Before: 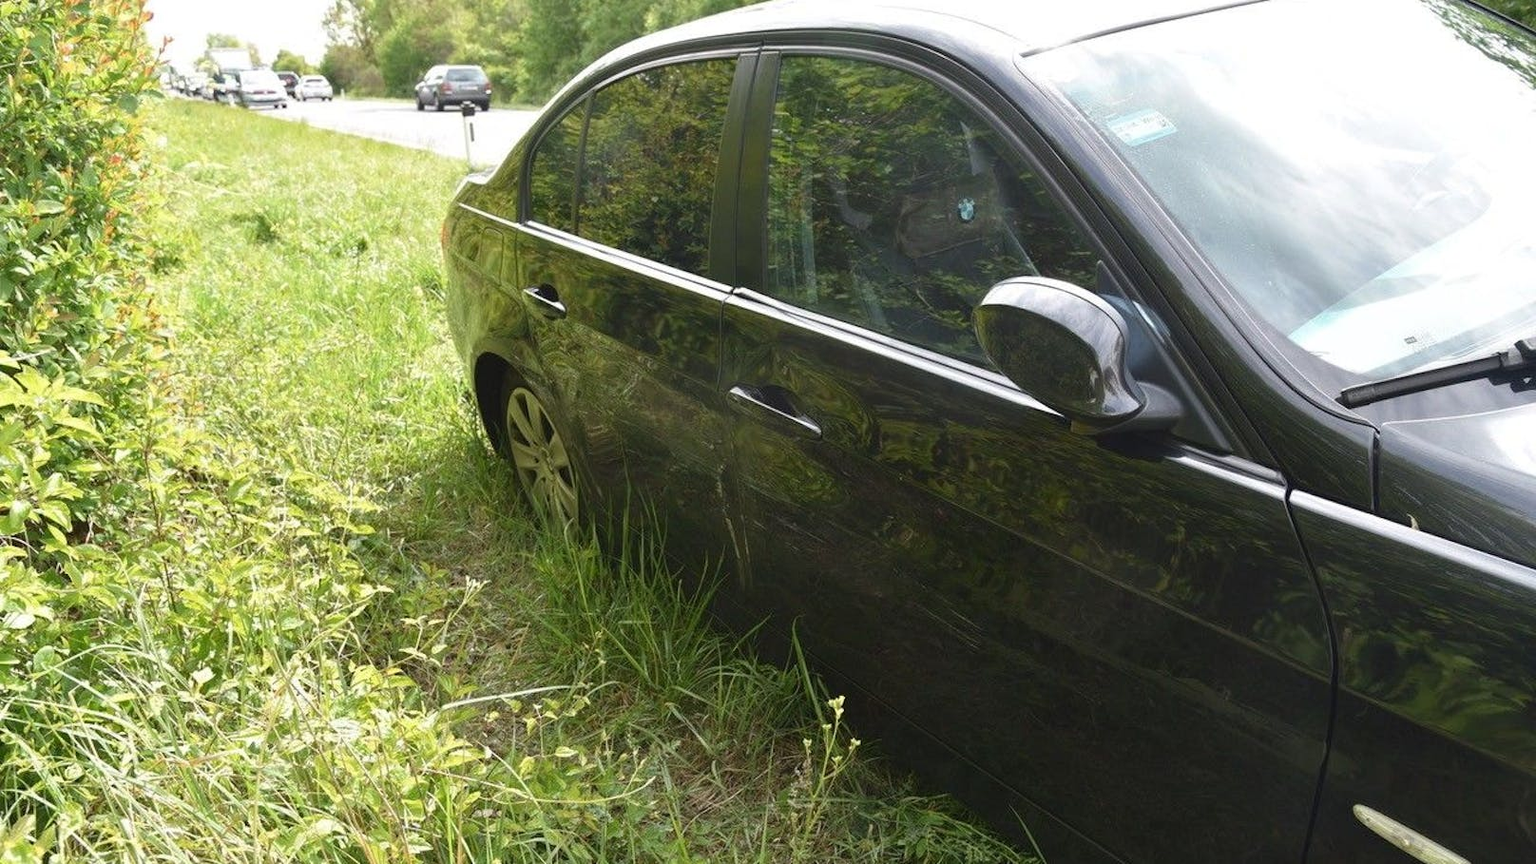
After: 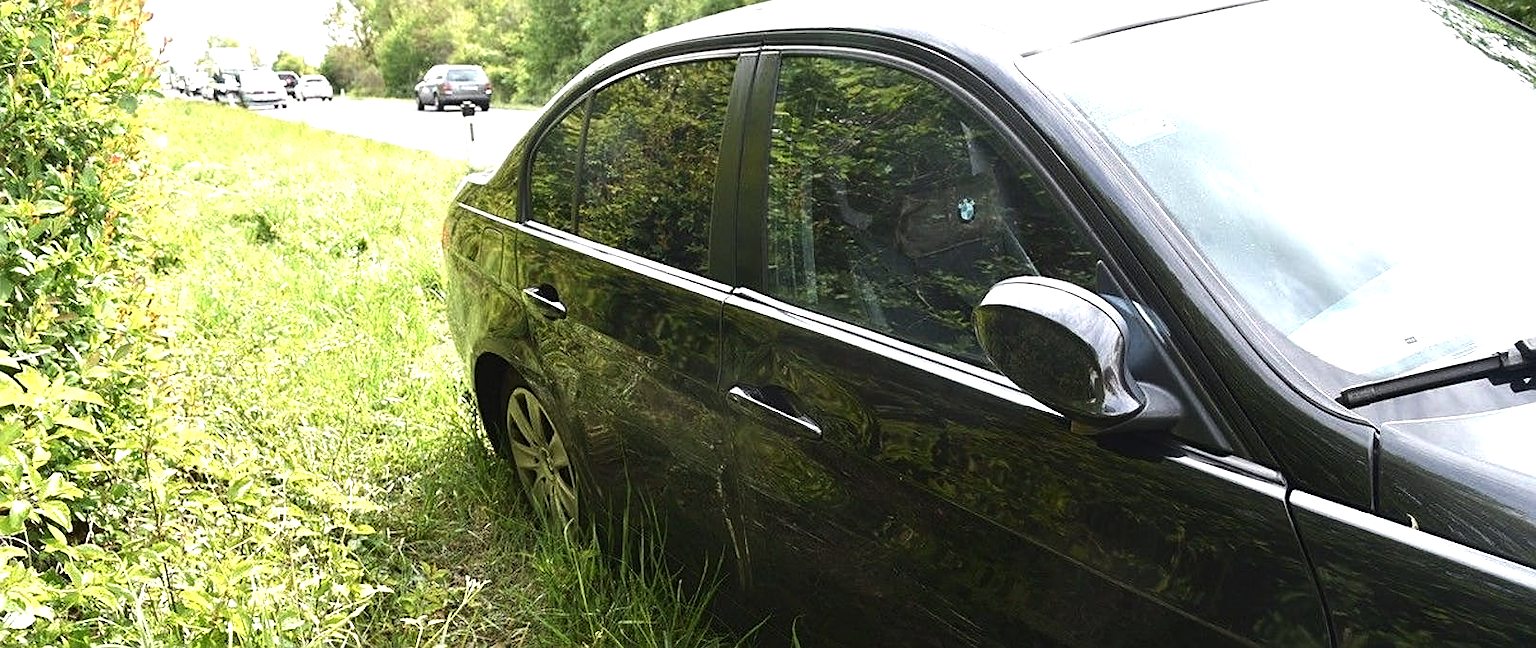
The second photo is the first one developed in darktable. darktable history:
tone equalizer: -8 EV -0.739 EV, -7 EV -0.729 EV, -6 EV -0.608 EV, -5 EV -0.412 EV, -3 EV 0.392 EV, -2 EV 0.6 EV, -1 EV 0.69 EV, +0 EV 0.764 EV, edges refinement/feathering 500, mask exposure compensation -1.57 EV, preserve details no
crop: bottom 24.956%
sharpen: on, module defaults
